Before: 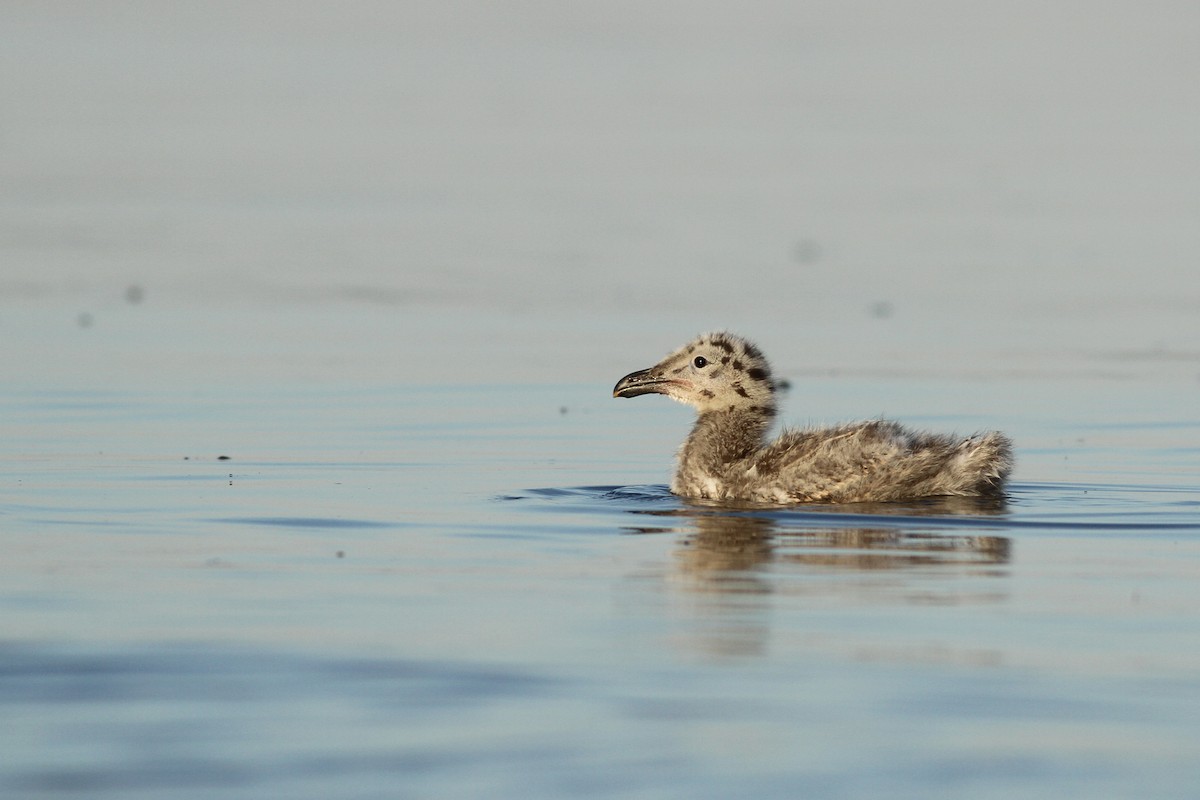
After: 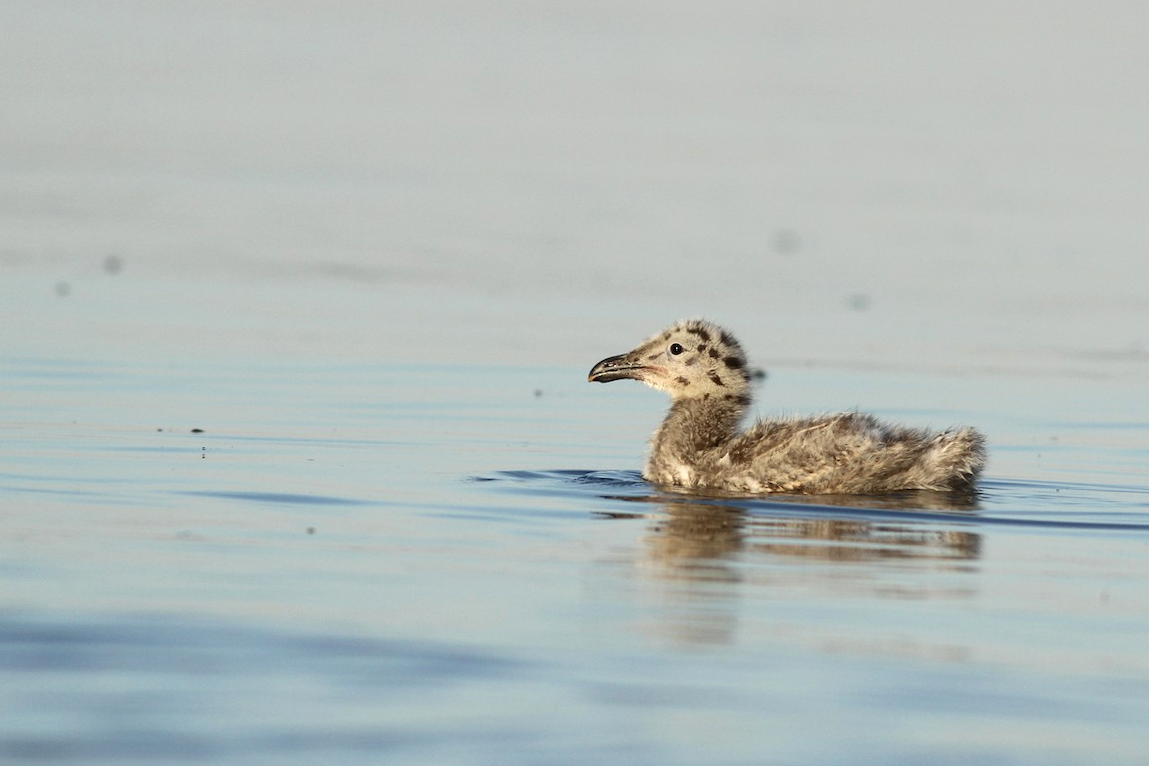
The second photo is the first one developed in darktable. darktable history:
exposure: exposure 0.29 EV, compensate highlight preservation false
crop and rotate: angle -1.69°
